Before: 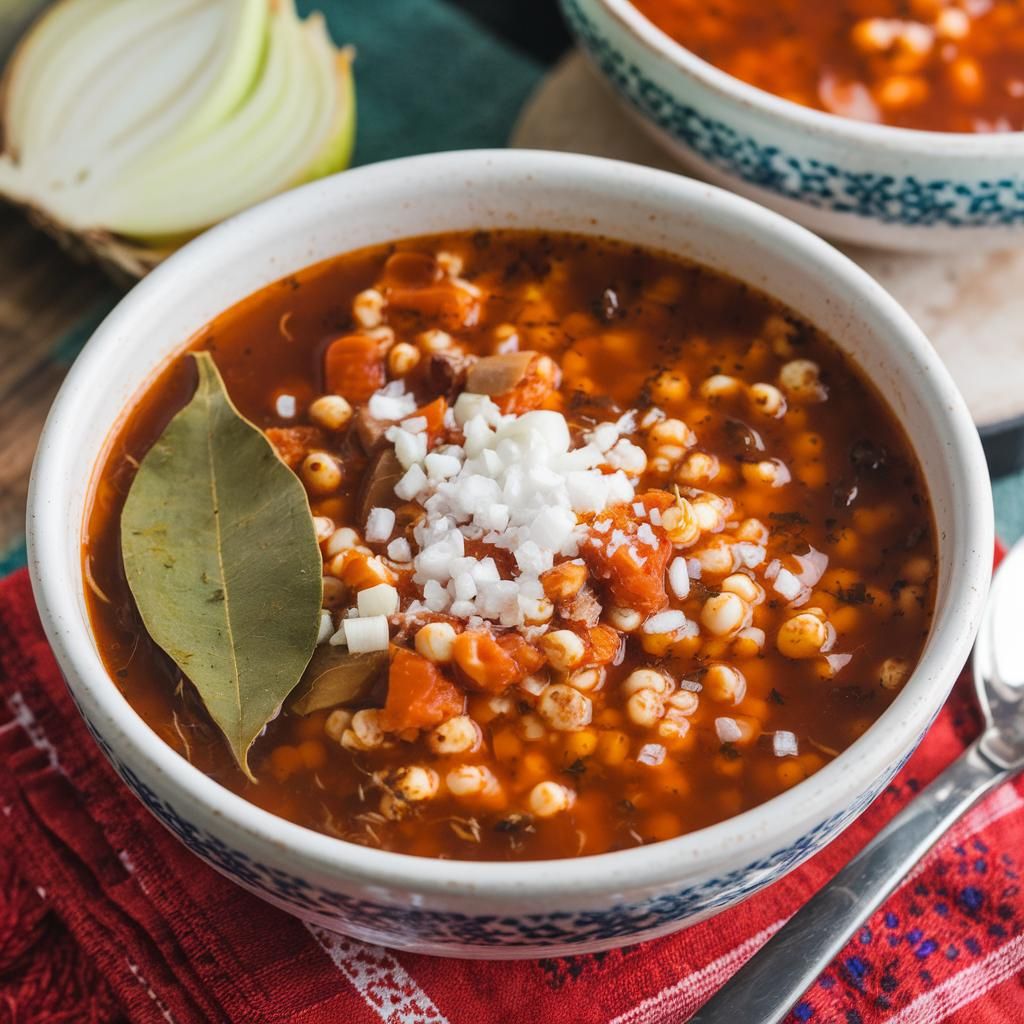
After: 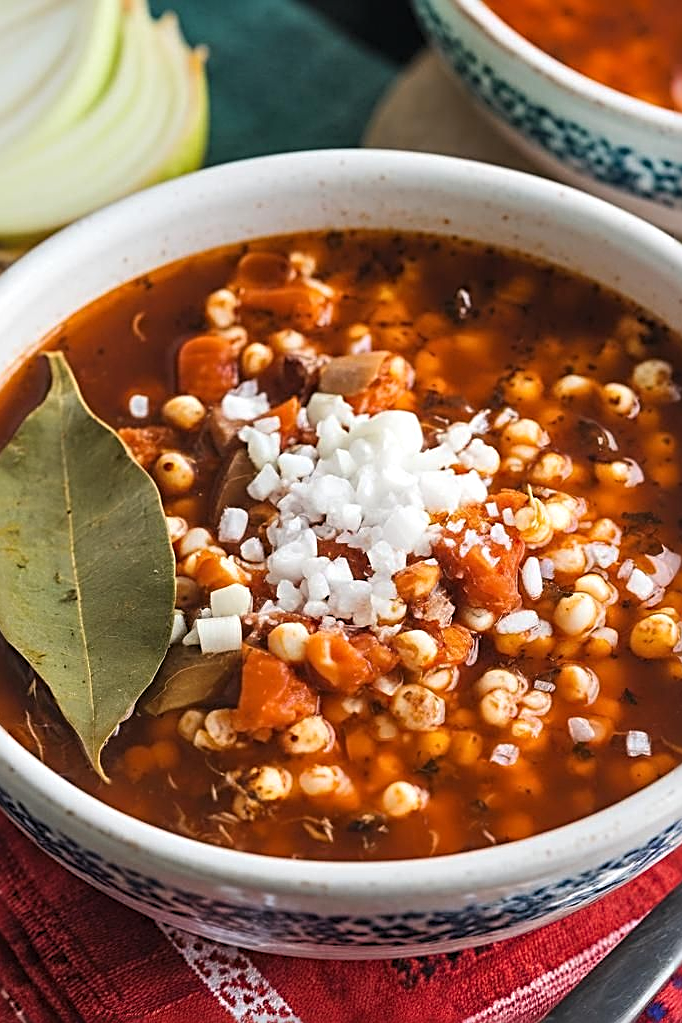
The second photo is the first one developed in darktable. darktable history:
levels: white 99.97%, levels [0.016, 0.484, 0.953]
crop and rotate: left 14.398%, right 18.981%
sharpen: radius 3.007, amount 0.758
